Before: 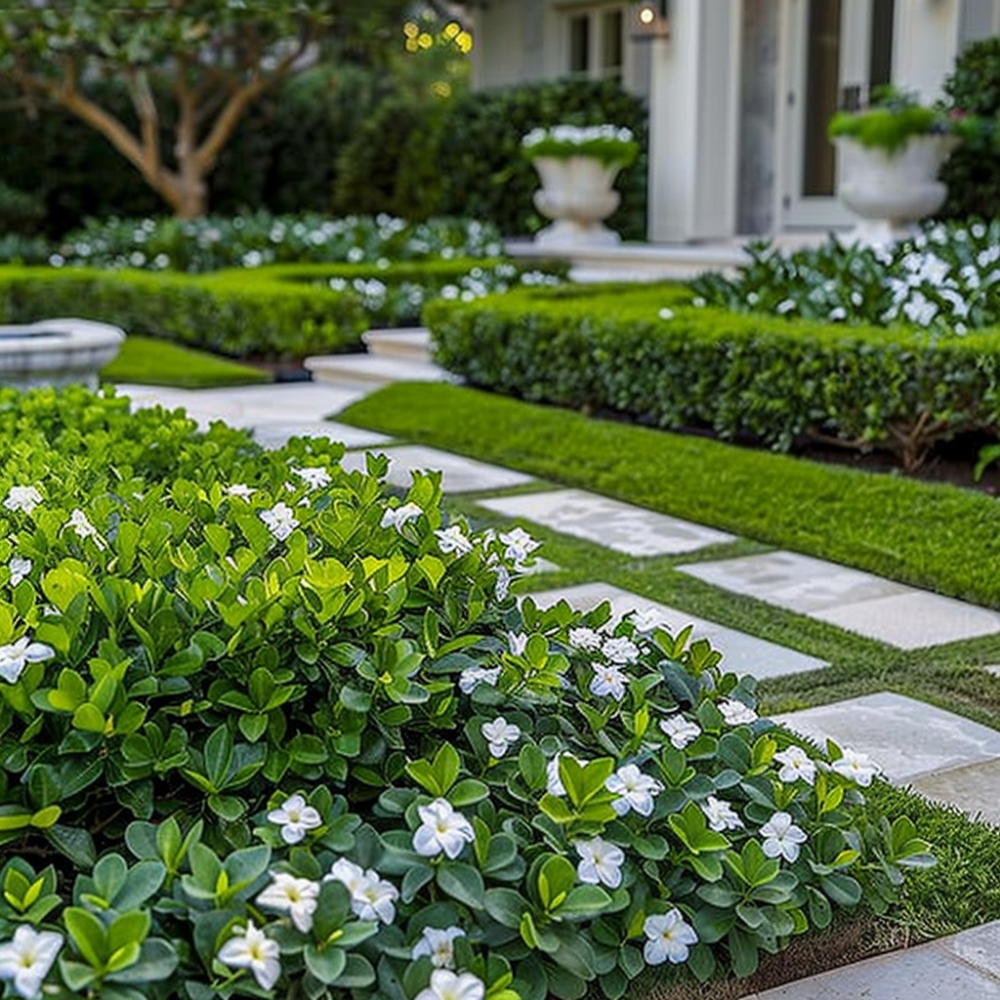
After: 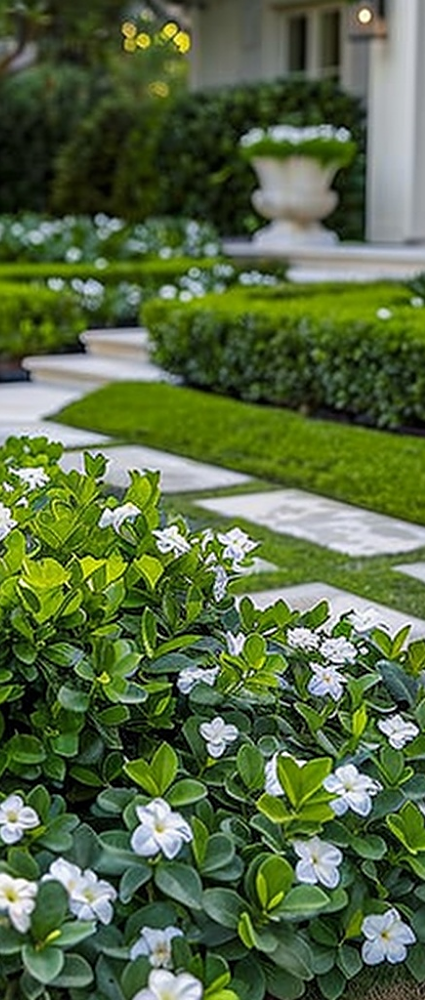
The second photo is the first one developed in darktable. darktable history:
crop: left 28.291%, right 29.209%
sharpen: amount 0.202
